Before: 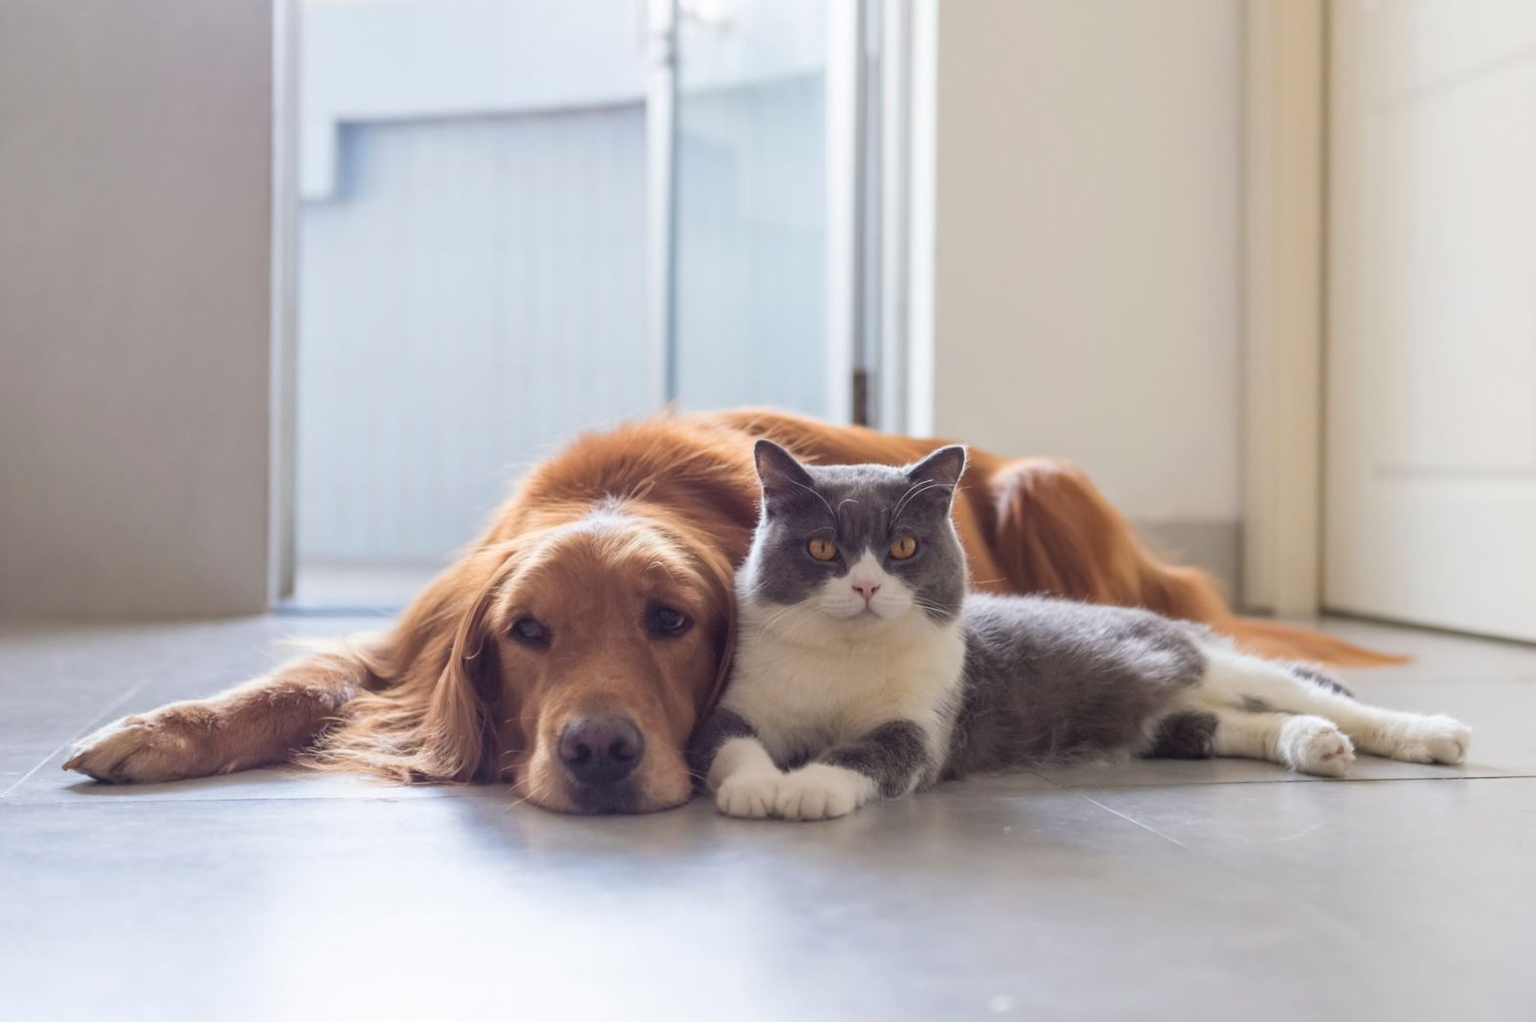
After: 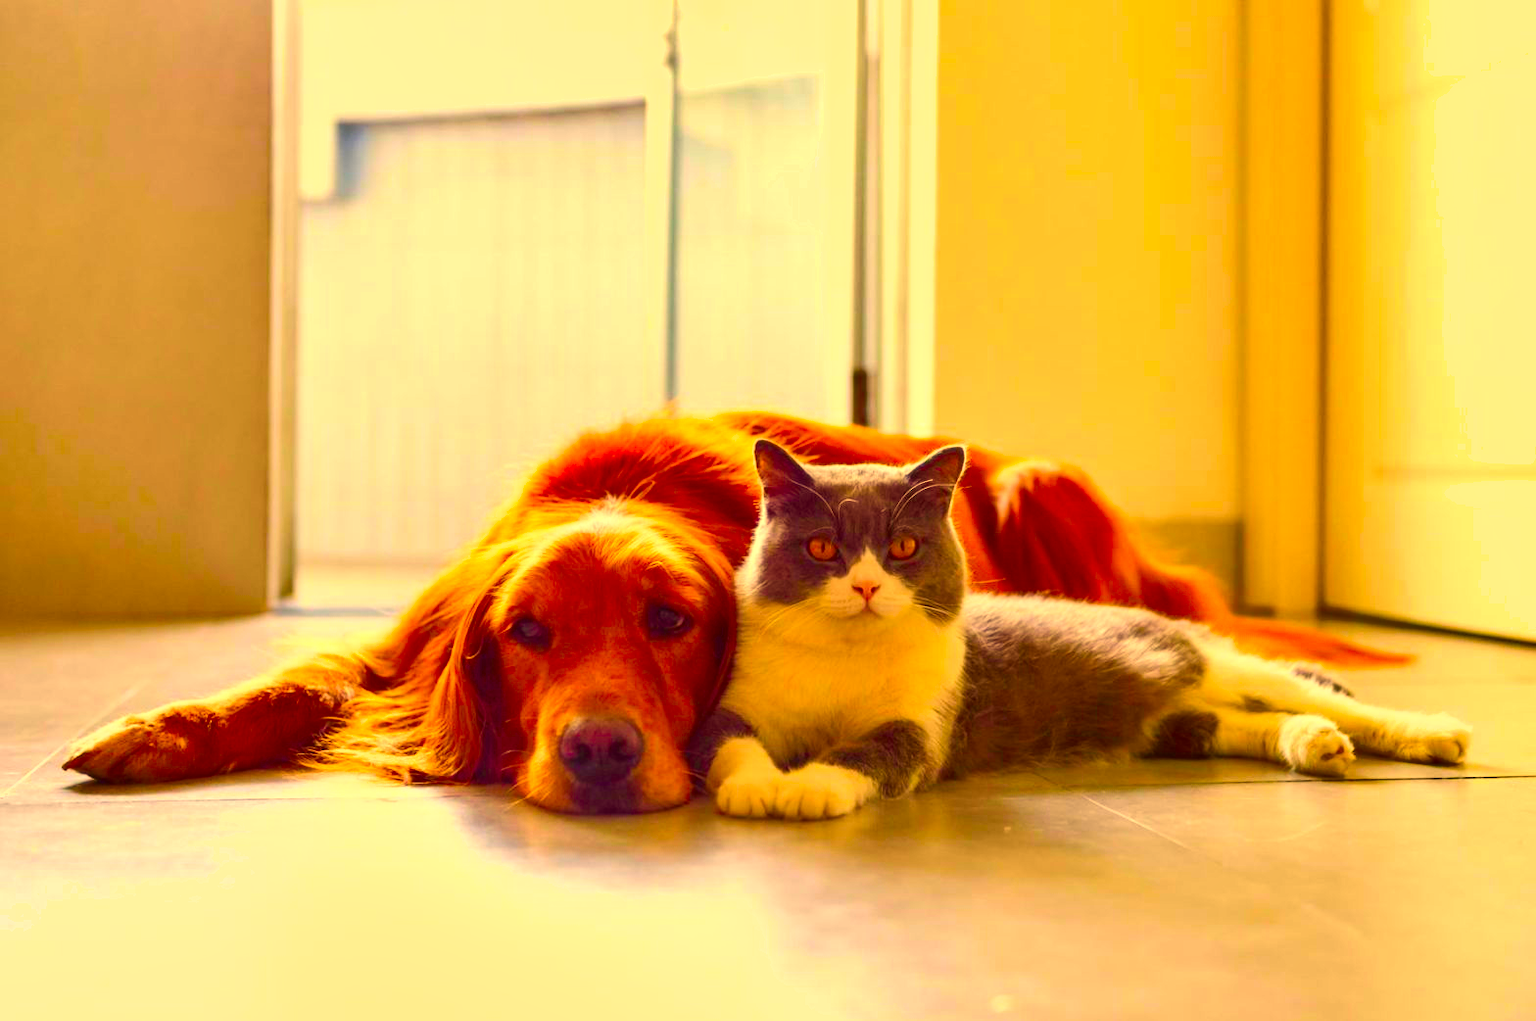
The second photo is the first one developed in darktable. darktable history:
color balance rgb: highlights gain › luminance 5.707%, highlights gain › chroma 2.61%, highlights gain › hue 88.4°, linear chroma grading › global chroma 24.504%, perceptual saturation grading › global saturation 14.157%, perceptual saturation grading › highlights -30.211%, perceptual saturation grading › shadows 51.588%, global vibrance 14.571%
shadows and highlights: soften with gaussian
contrast brightness saturation: contrast 0.1, brightness 0.038, saturation 0.093
color correction: highlights a* 10.47, highlights b* 30.07, shadows a* 2.69, shadows b* 17.51, saturation 1.74
tone equalizer: -8 EV -0.446 EV, -7 EV -0.428 EV, -6 EV -0.371 EV, -5 EV -0.246 EV, -3 EV 0.218 EV, -2 EV 0.358 EV, -1 EV 0.406 EV, +0 EV 0.409 EV, edges refinement/feathering 500, mask exposure compensation -1.57 EV, preserve details no
